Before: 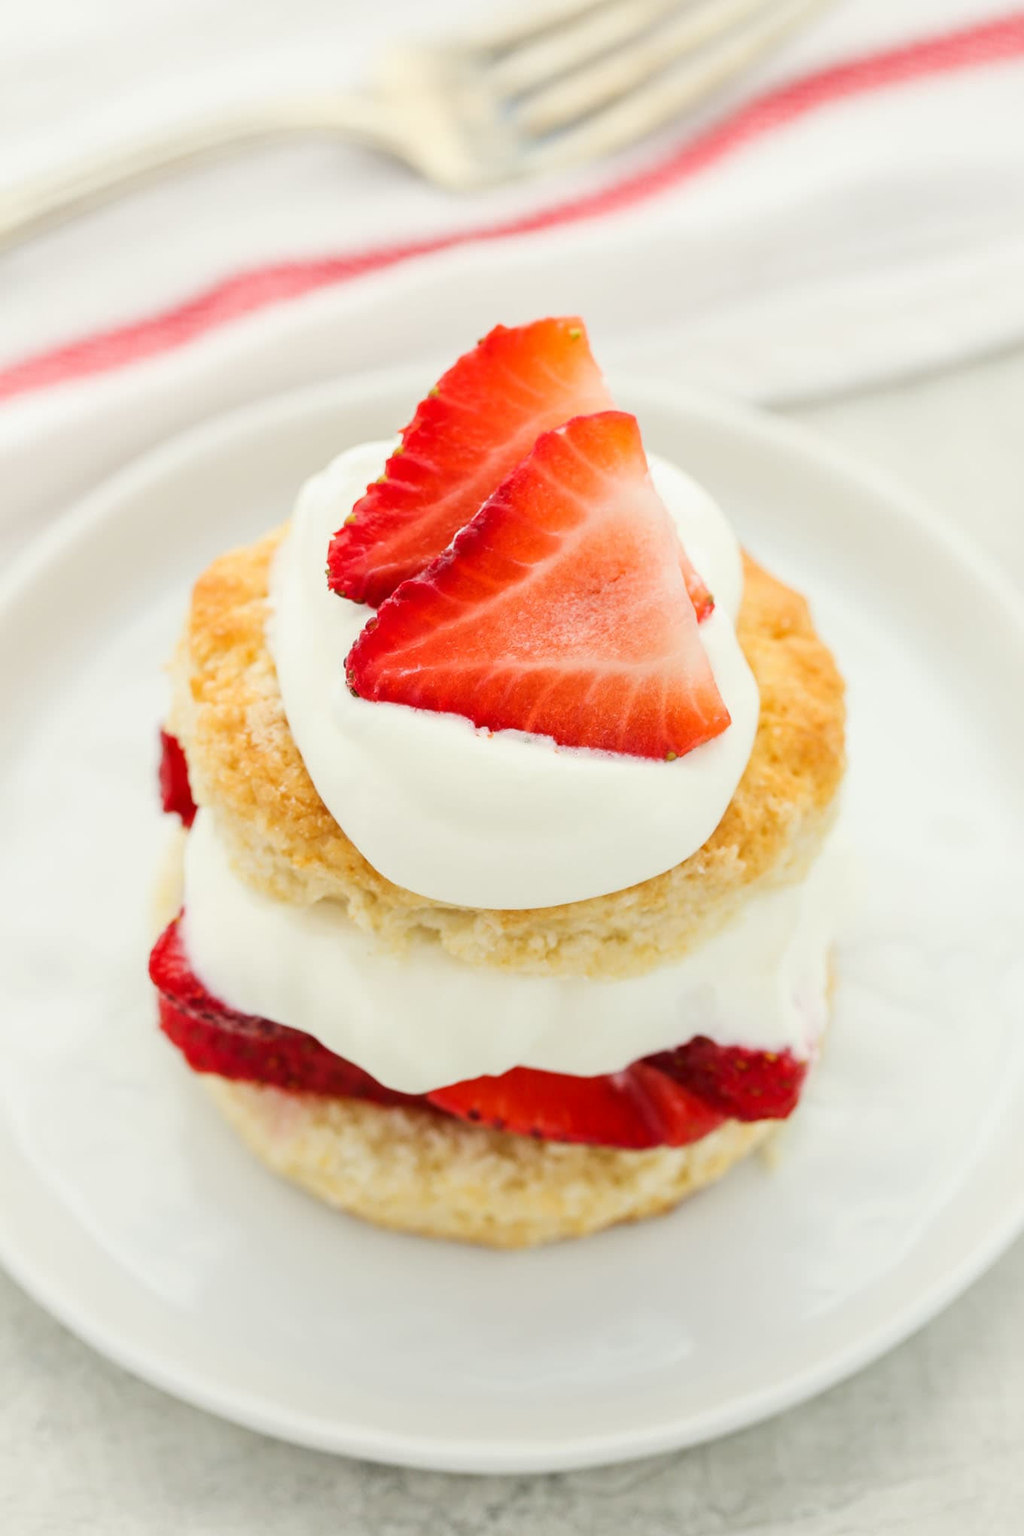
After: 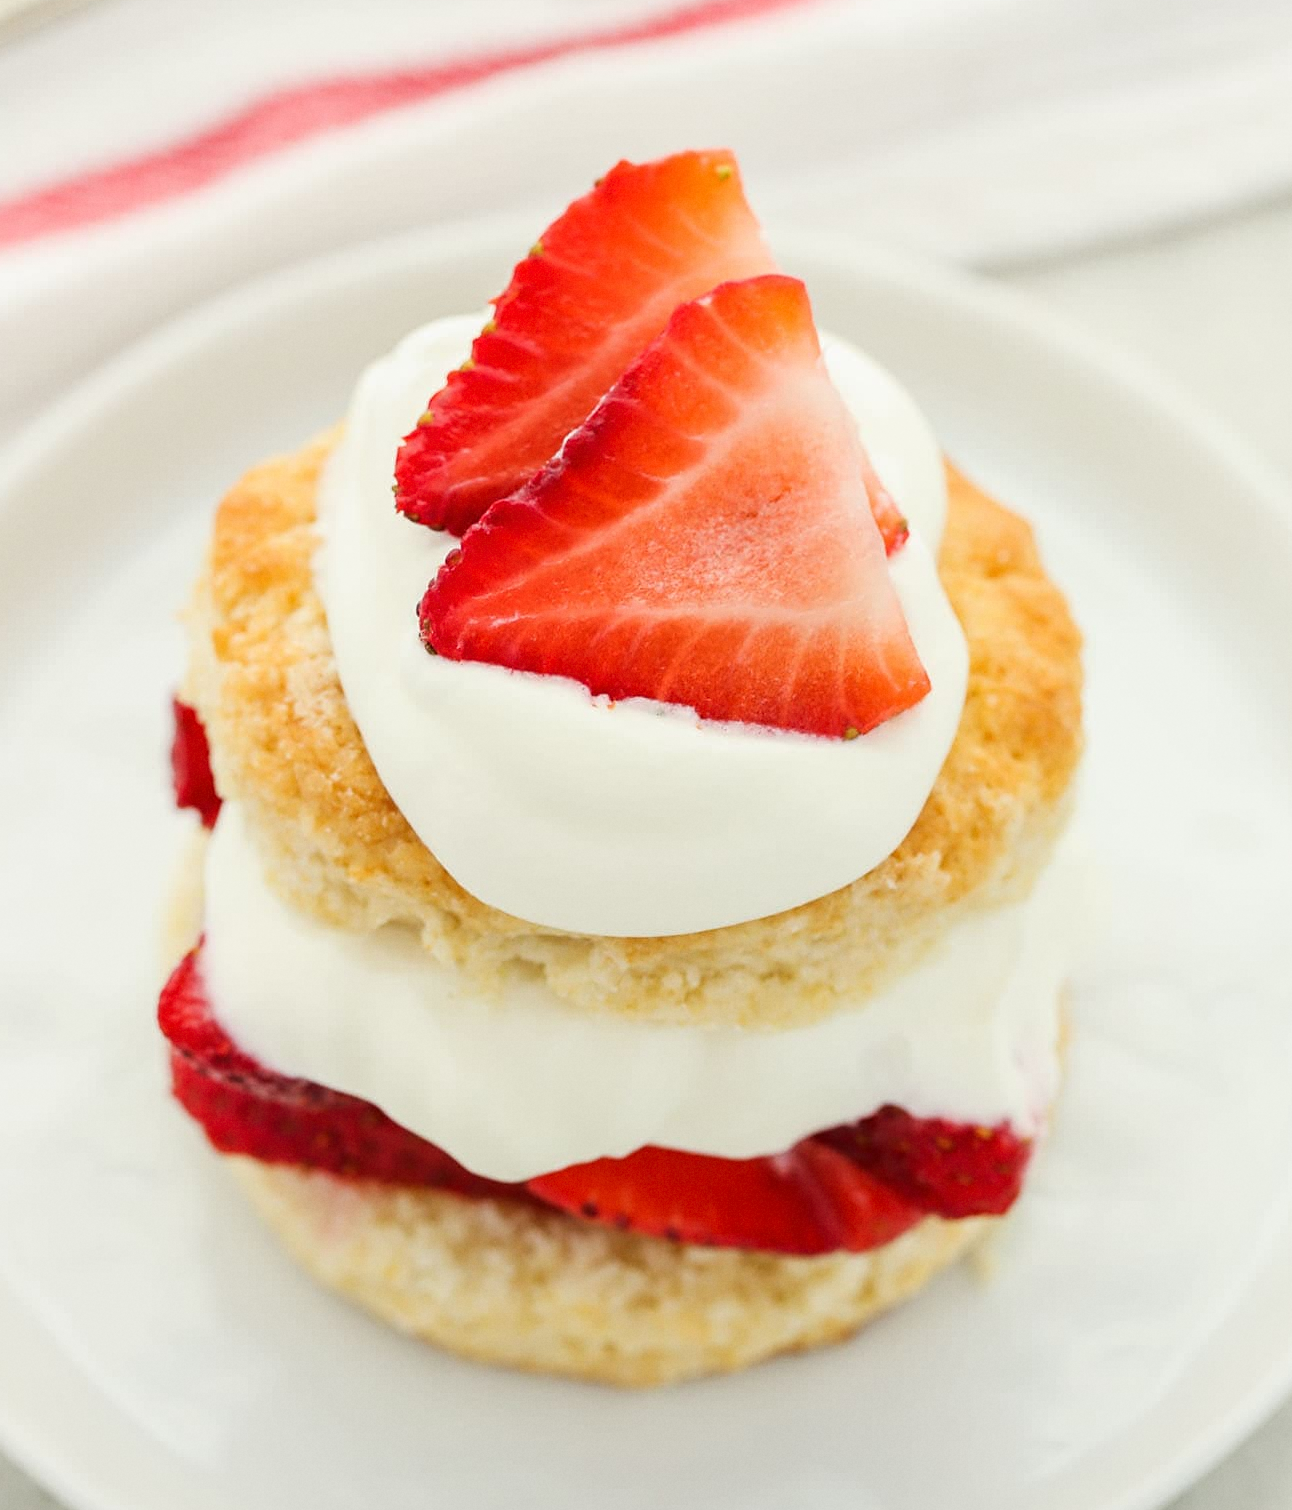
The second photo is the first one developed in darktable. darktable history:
sharpen: amount 0.2
crop and rotate: left 2.991%, top 13.302%, right 1.981%, bottom 12.636%
grain: coarseness 14.57 ISO, strength 8.8%
